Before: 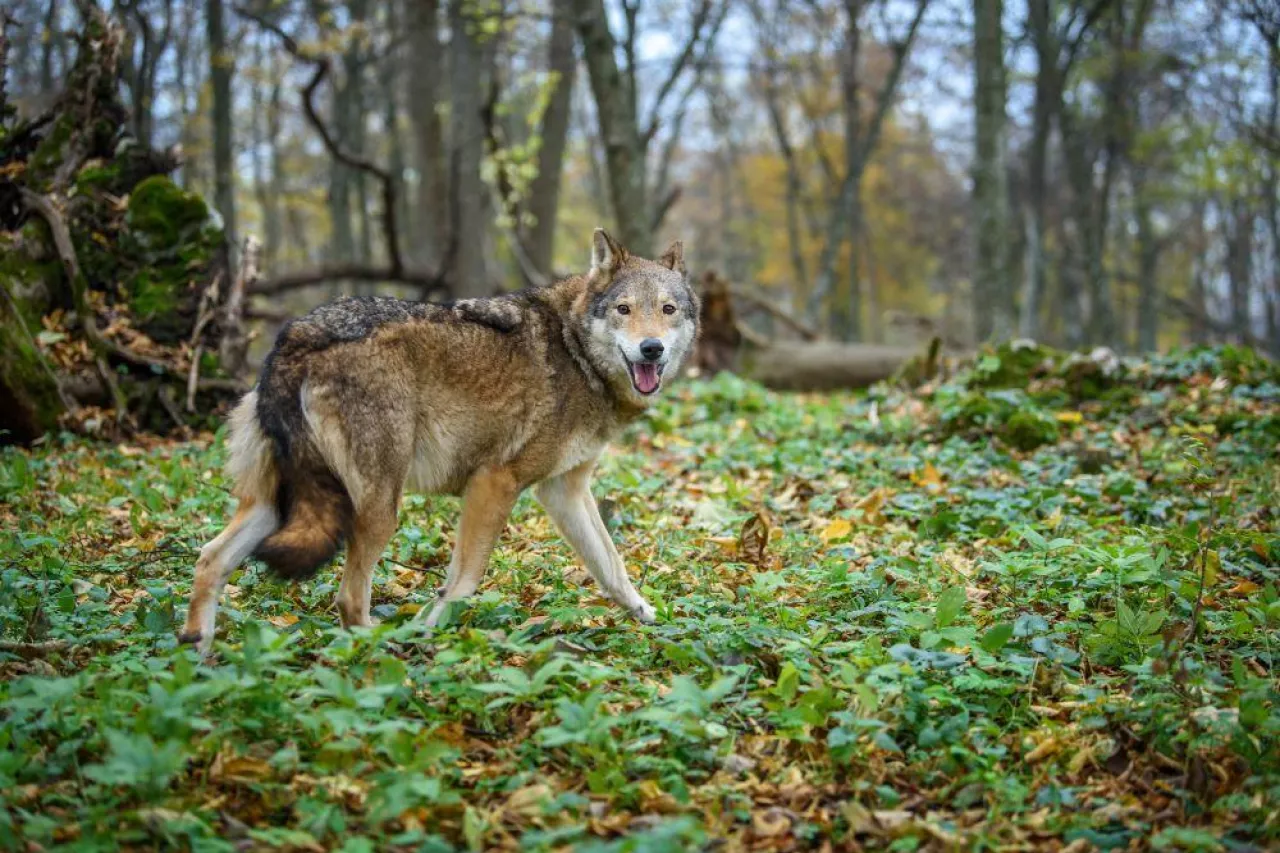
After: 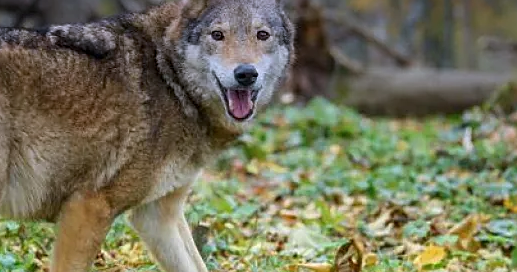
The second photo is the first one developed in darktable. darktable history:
crop: left 31.751%, top 32.172%, right 27.8%, bottom 35.83%
sharpen: on, module defaults
graduated density: hue 238.83°, saturation 50%
